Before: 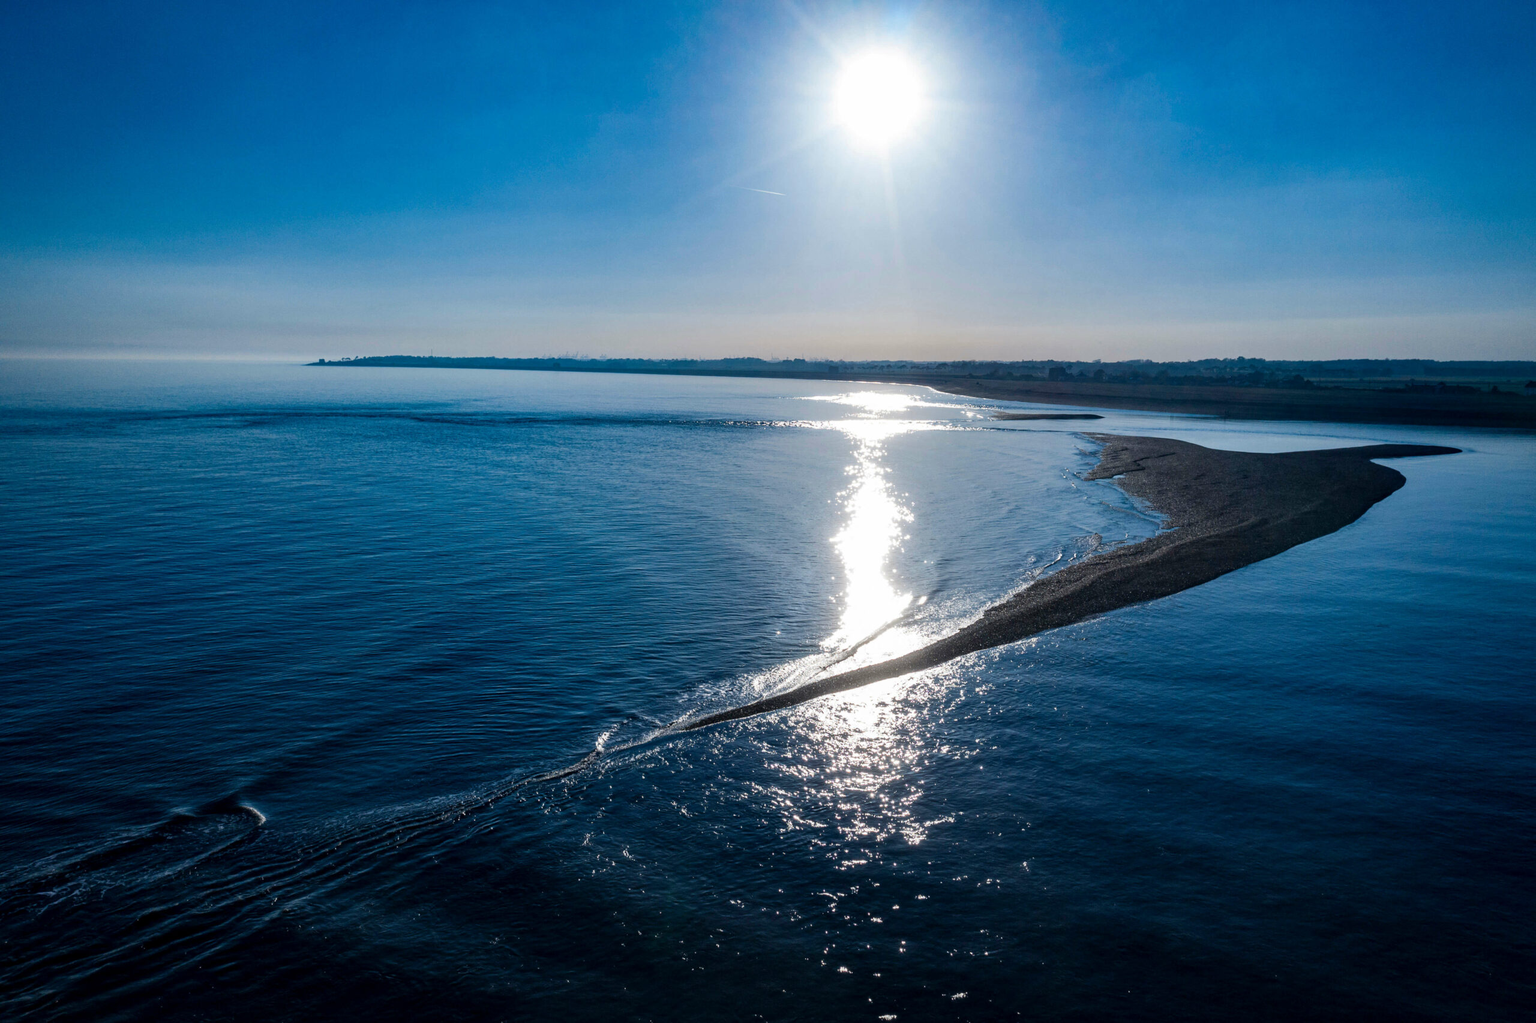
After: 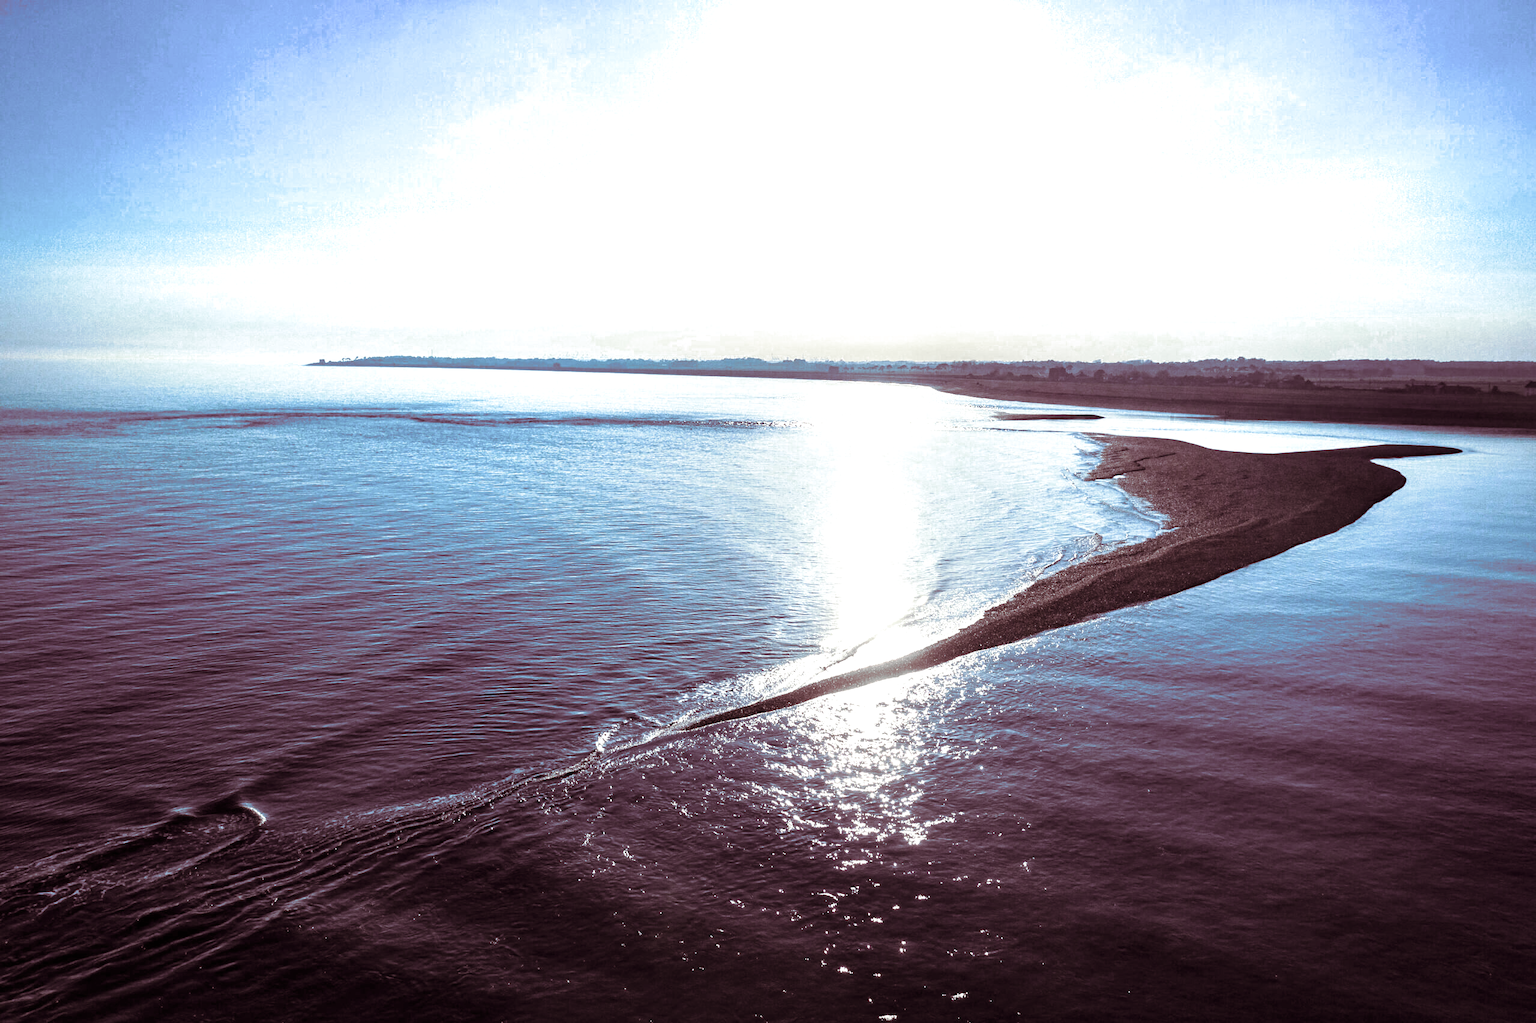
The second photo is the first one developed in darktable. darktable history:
color zones: curves: ch0 [(0, 0.613) (0.01, 0.613) (0.245, 0.448) (0.498, 0.529) (0.642, 0.665) (0.879, 0.777) (0.99, 0.613)]; ch1 [(0, 0.272) (0.219, 0.127) (0.724, 0.346)]
split-toning: on, module defaults
exposure: black level correction 0, exposure 1 EV, compensate exposure bias true, compensate highlight preservation false
